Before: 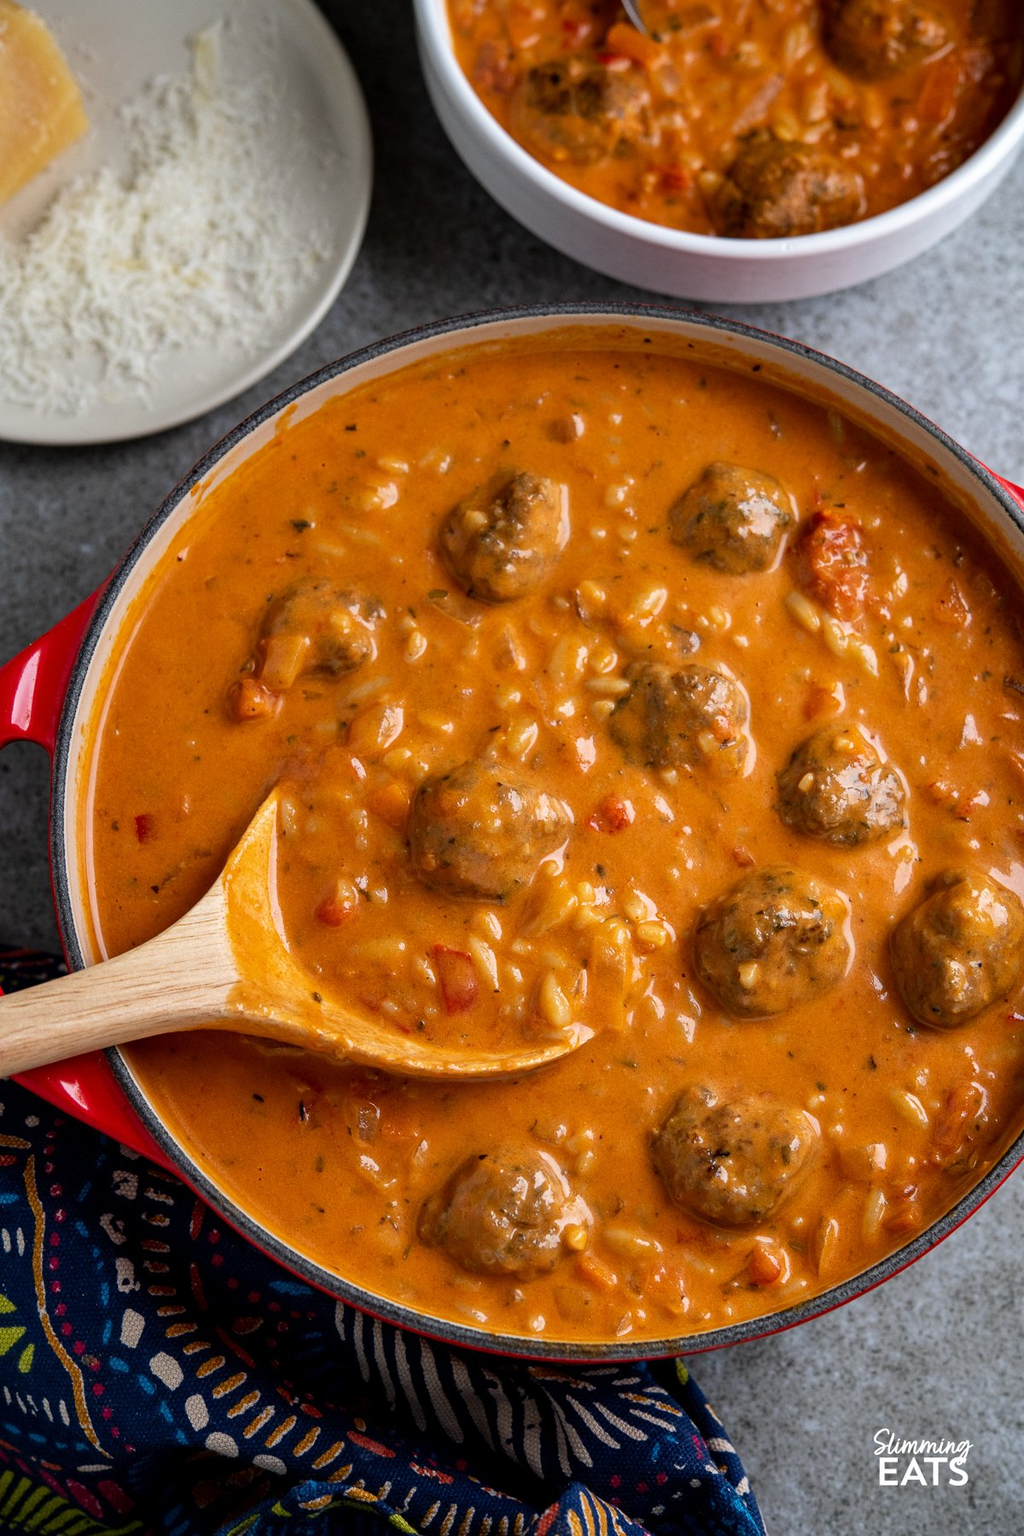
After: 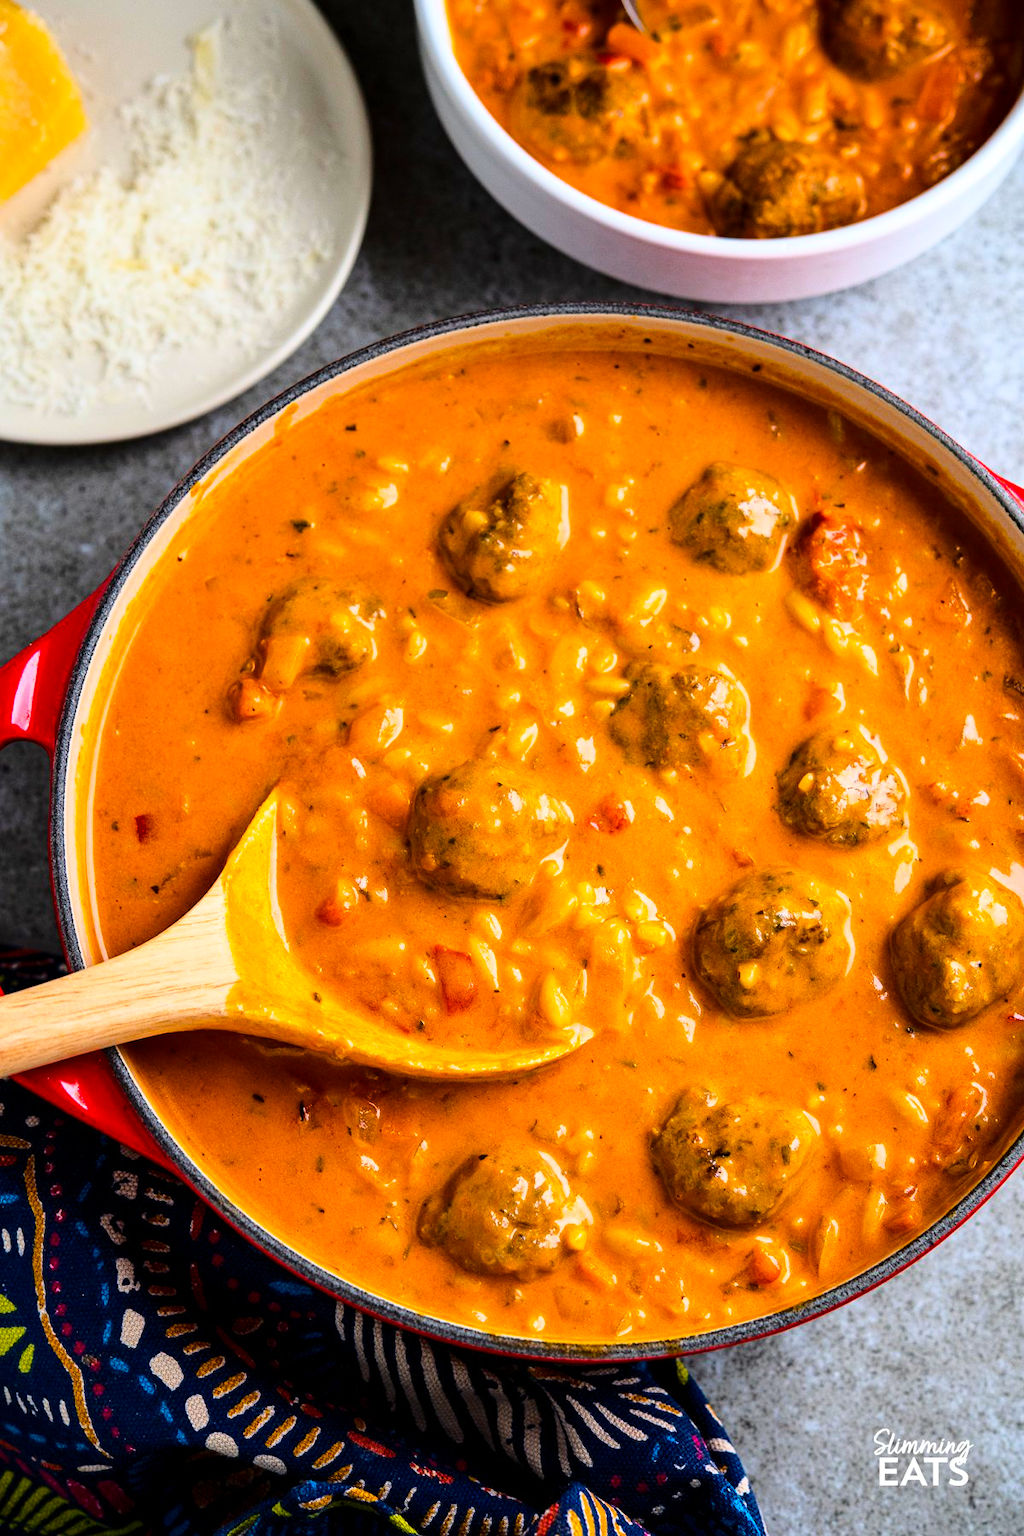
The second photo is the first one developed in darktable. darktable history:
color balance rgb: linear chroma grading › global chroma 15%, perceptual saturation grading › global saturation 30%
base curve: curves: ch0 [(0, 0) (0.028, 0.03) (0.121, 0.232) (0.46, 0.748) (0.859, 0.968) (1, 1)]
